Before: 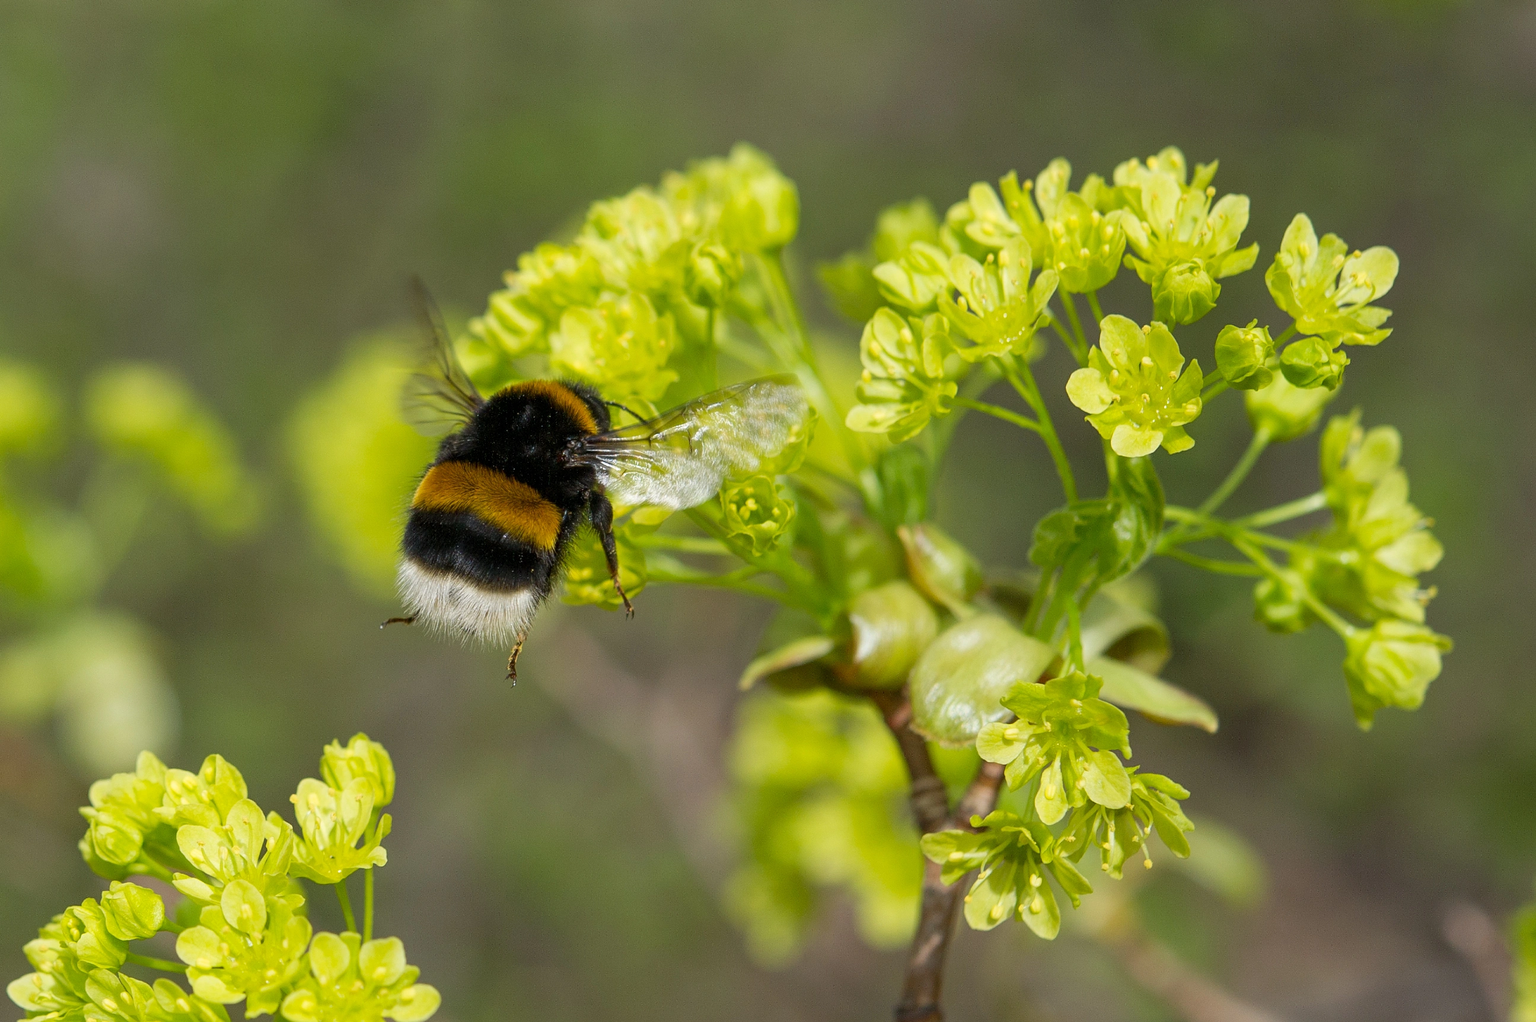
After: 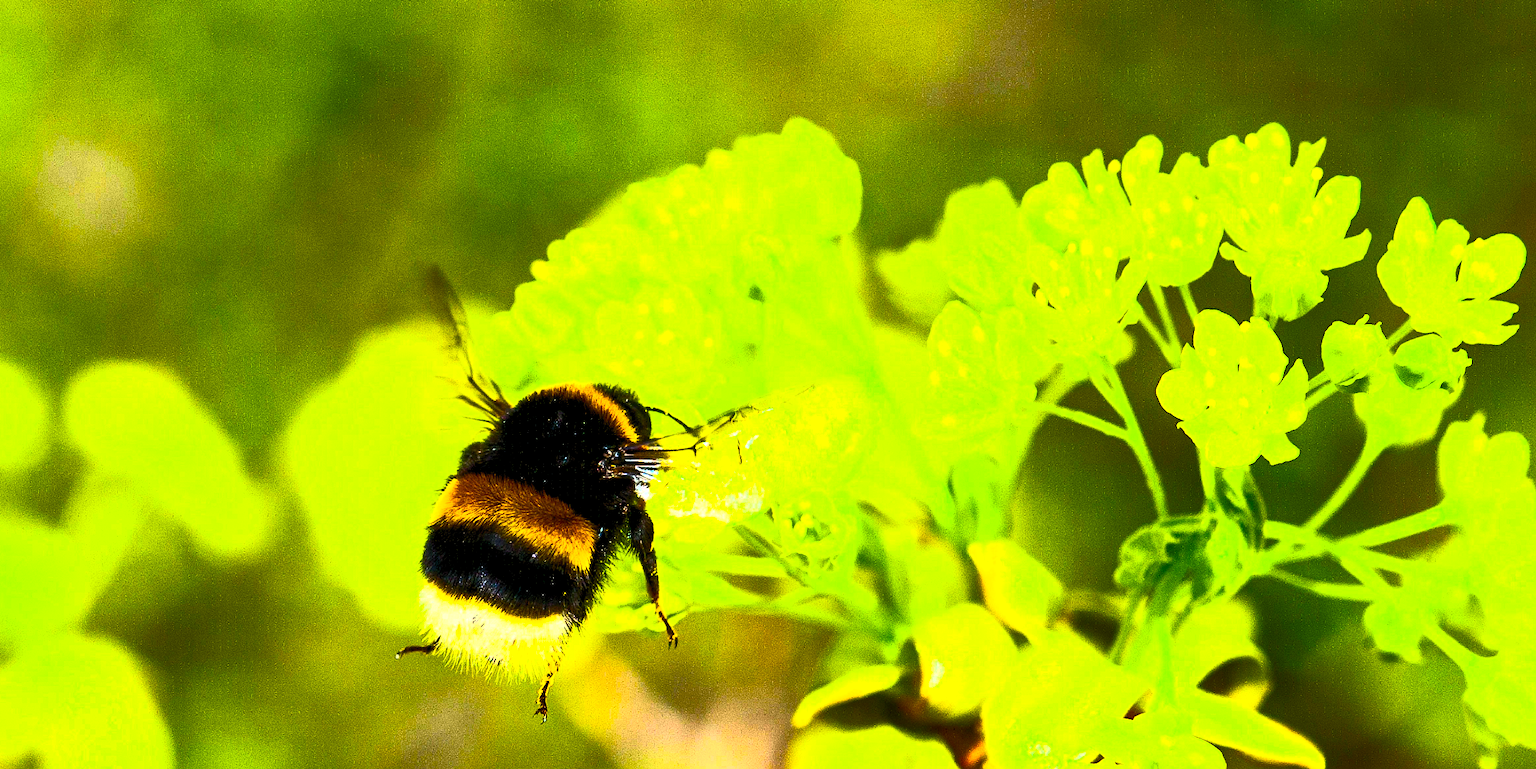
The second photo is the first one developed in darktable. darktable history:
crop: left 1.509%, top 3.452%, right 7.696%, bottom 28.452%
contrast brightness saturation: contrast 0.83, brightness 0.59, saturation 0.59
exposure: black level correction 0.009, compensate highlight preservation false
color balance rgb: linear chroma grading › shadows -30%, linear chroma grading › global chroma 35%, perceptual saturation grading › global saturation 75%, perceptual saturation grading › shadows -30%, perceptual brilliance grading › highlights 75%, perceptual brilliance grading › shadows -30%, global vibrance 35%
